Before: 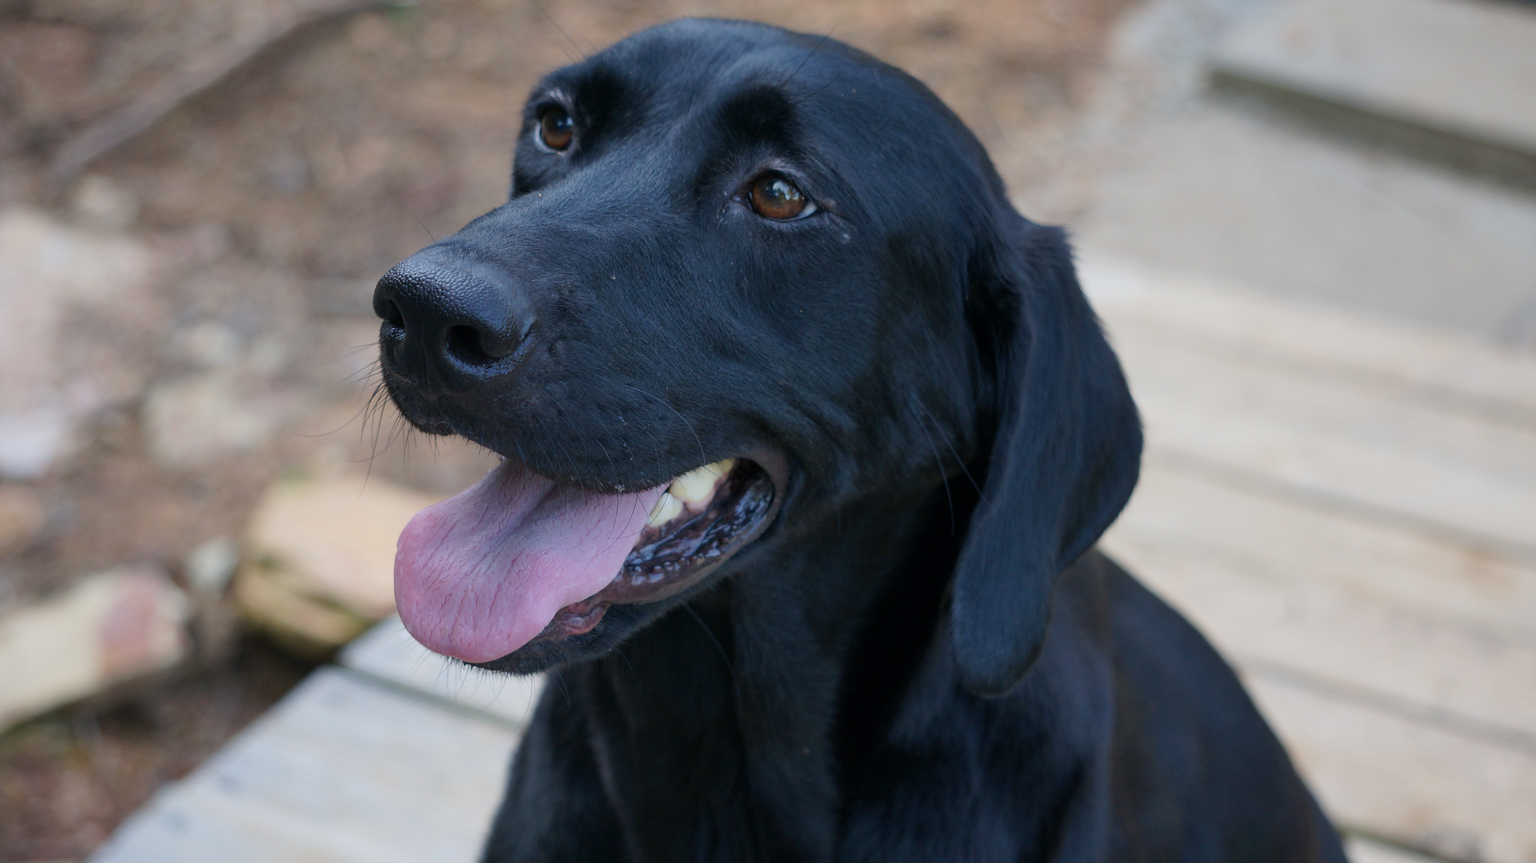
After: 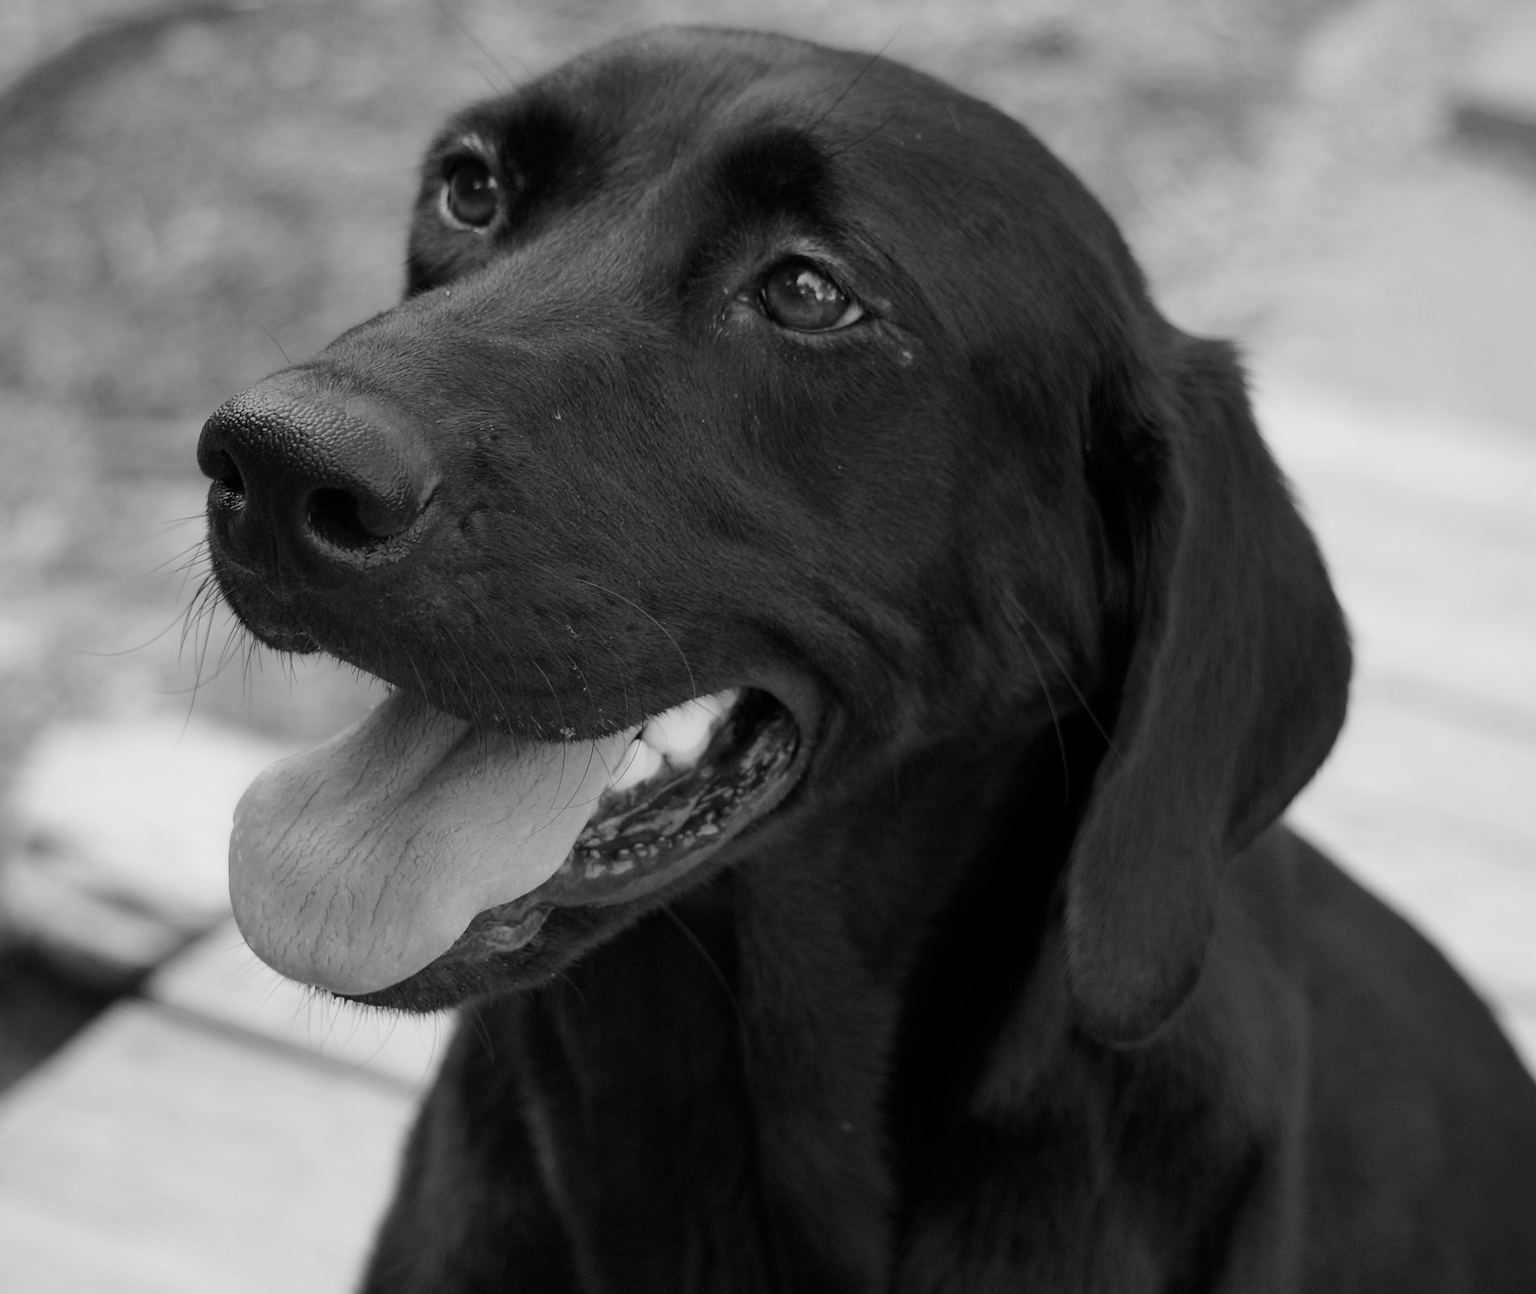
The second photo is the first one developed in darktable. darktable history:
crop and rotate: left 15.754%, right 17.579%
contrast brightness saturation: brightness -0.25, saturation 0.2
monochrome: a 26.22, b 42.67, size 0.8
global tonemap: drago (0.7, 100)
